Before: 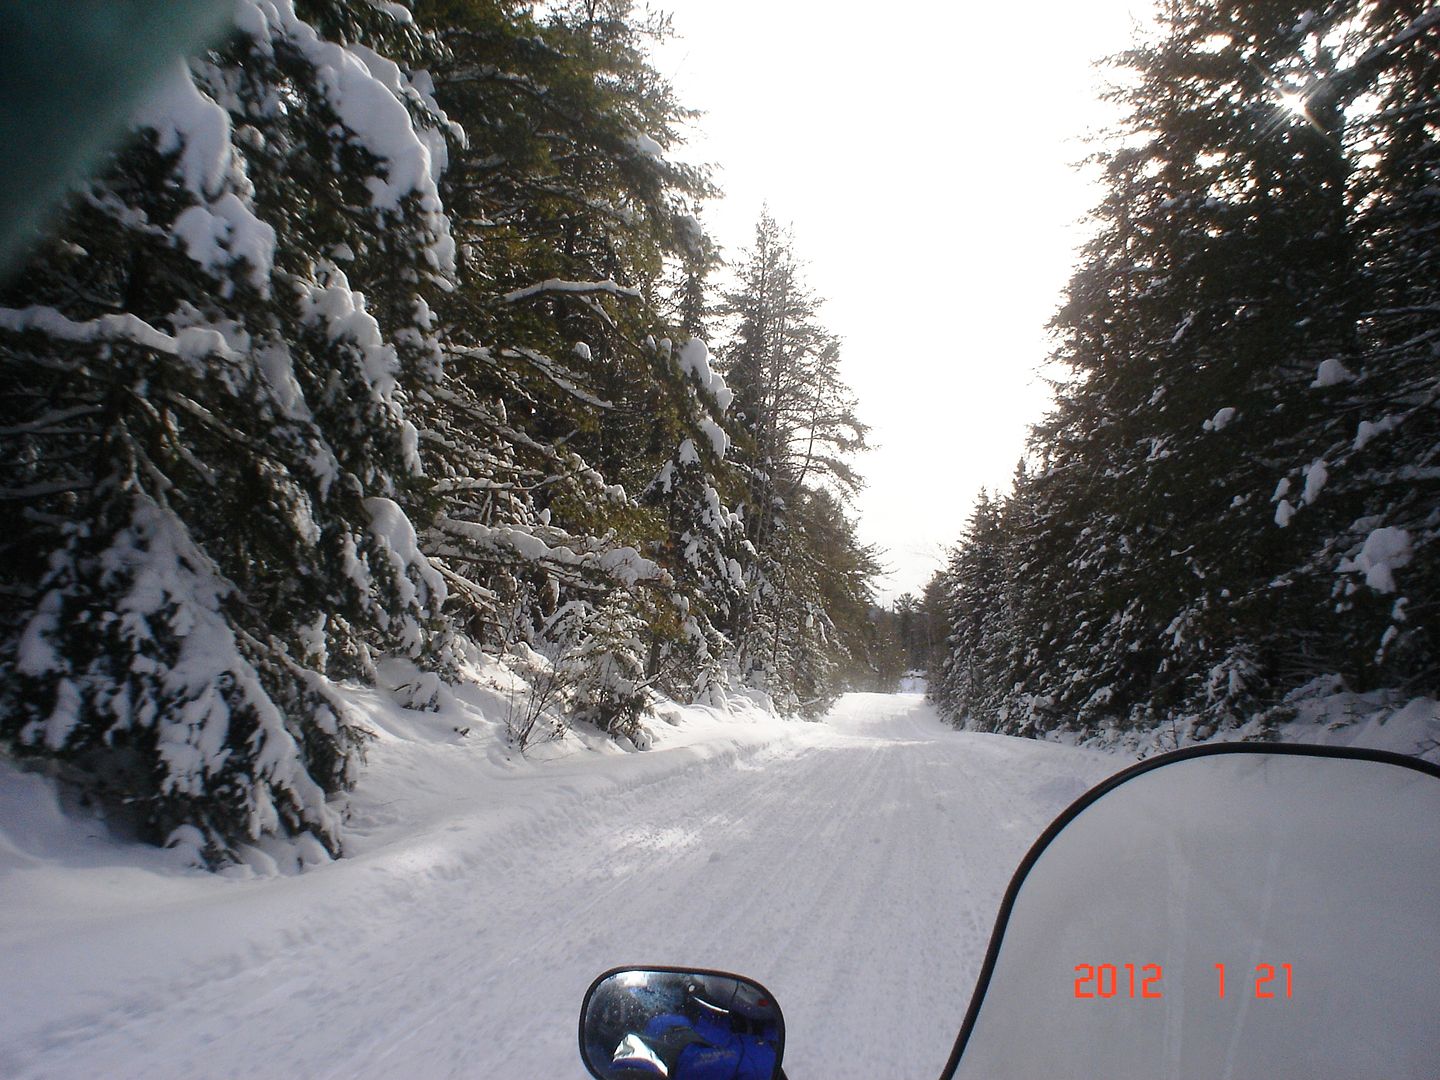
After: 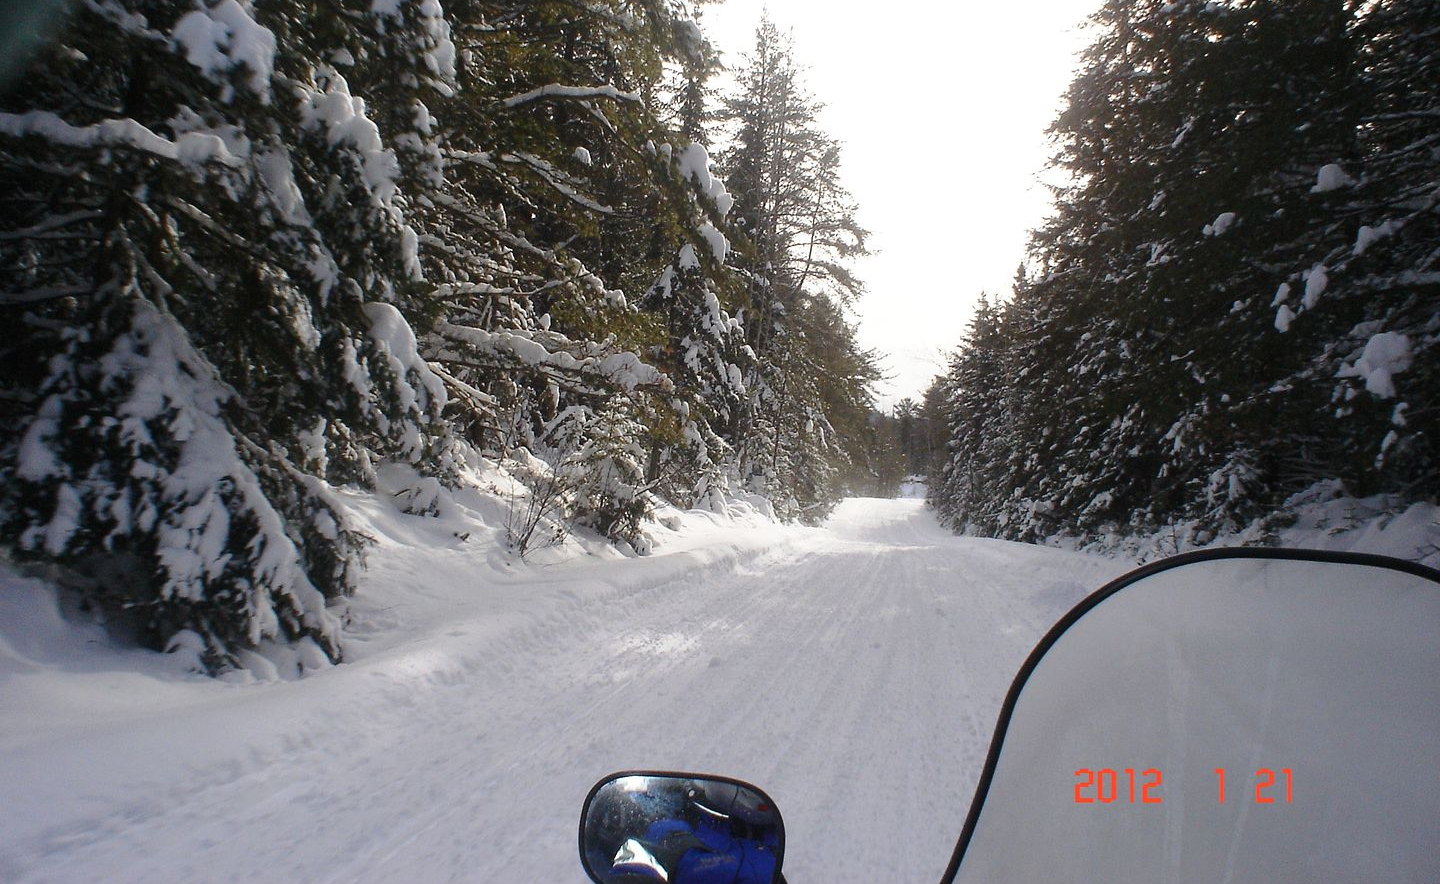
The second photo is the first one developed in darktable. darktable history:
crop and rotate: top 18.138%
